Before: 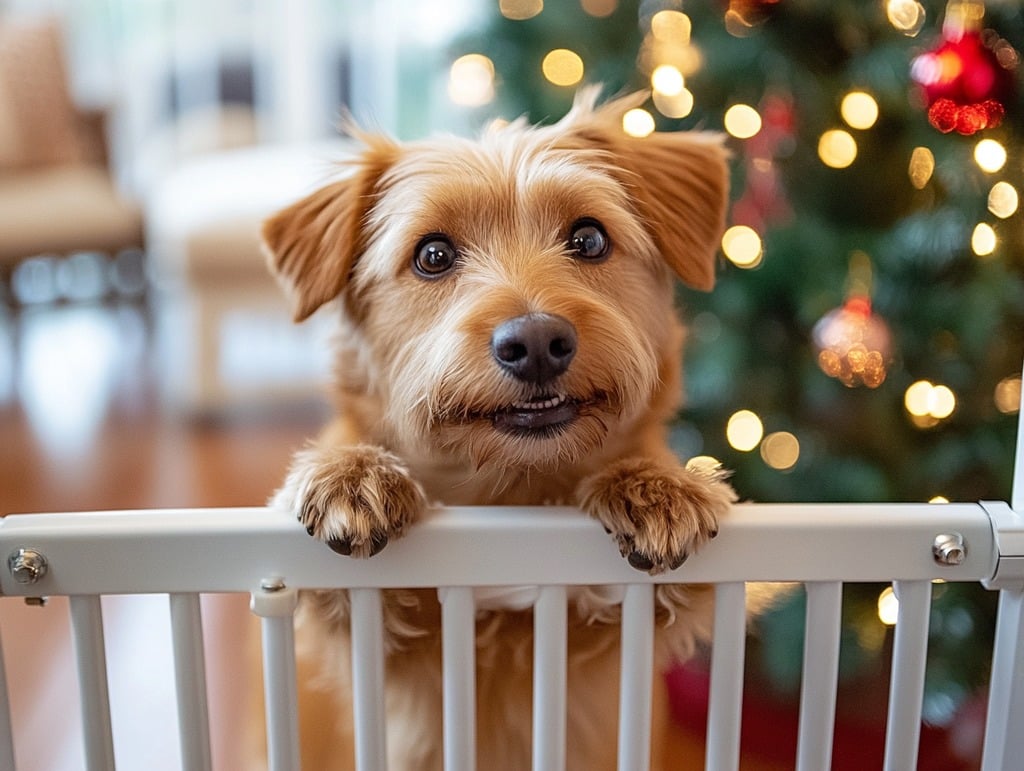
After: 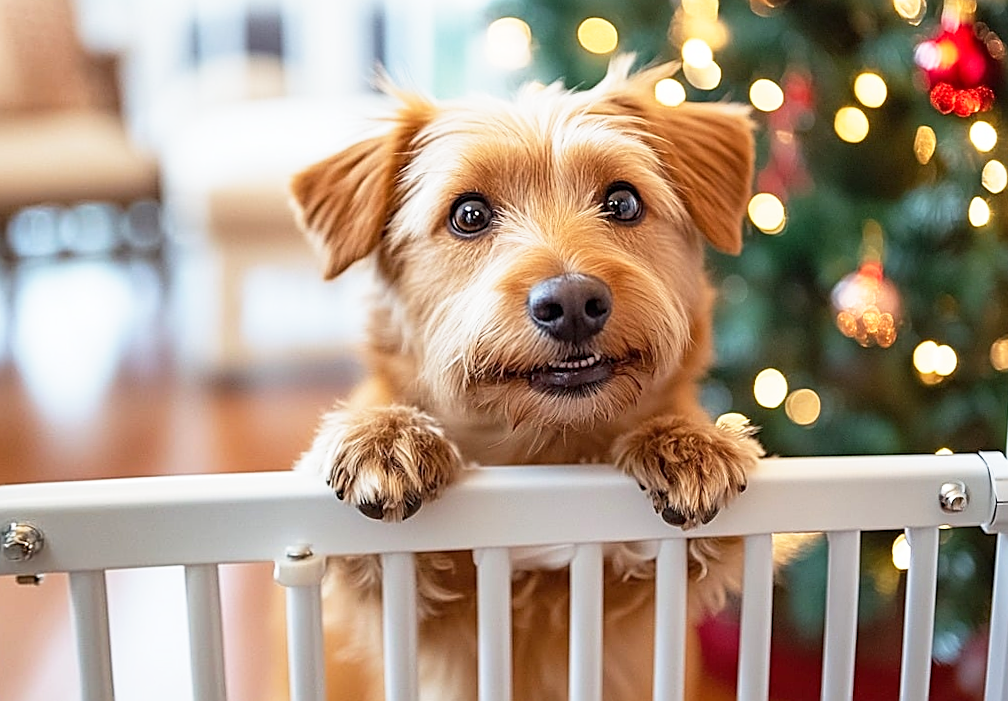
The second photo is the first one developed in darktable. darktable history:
sharpen: on, module defaults
base curve: curves: ch0 [(0, 0) (0.579, 0.807) (1, 1)], preserve colors none
rotate and perspective: rotation -0.013°, lens shift (vertical) -0.027, lens shift (horizontal) 0.178, crop left 0.016, crop right 0.989, crop top 0.082, crop bottom 0.918
